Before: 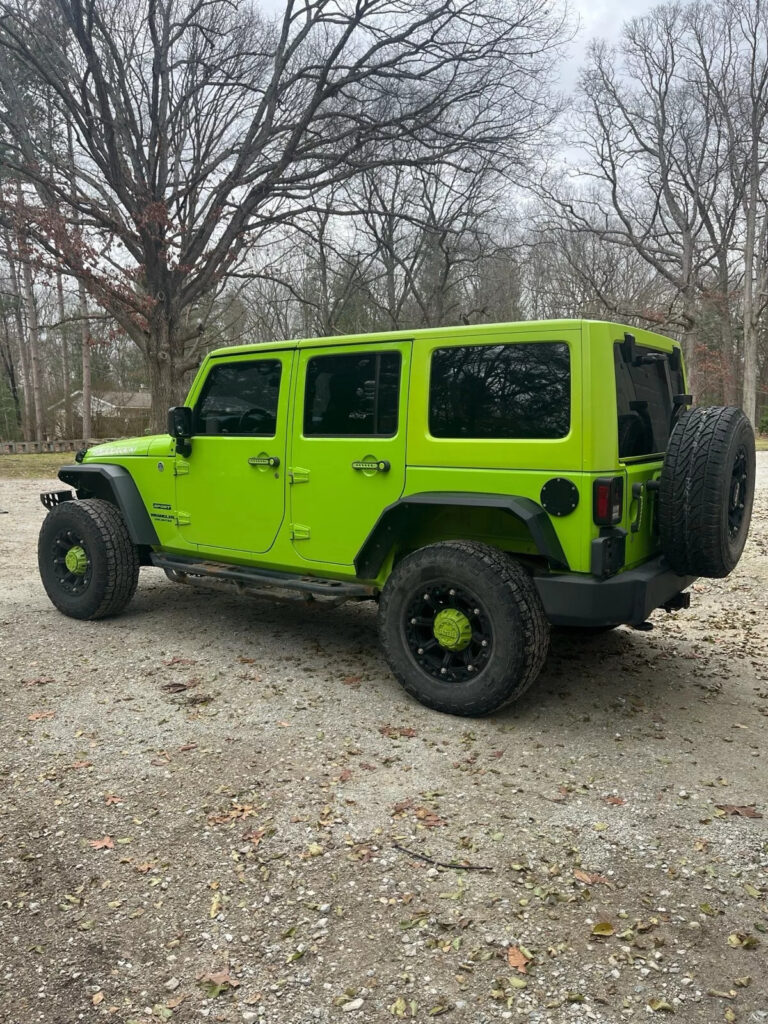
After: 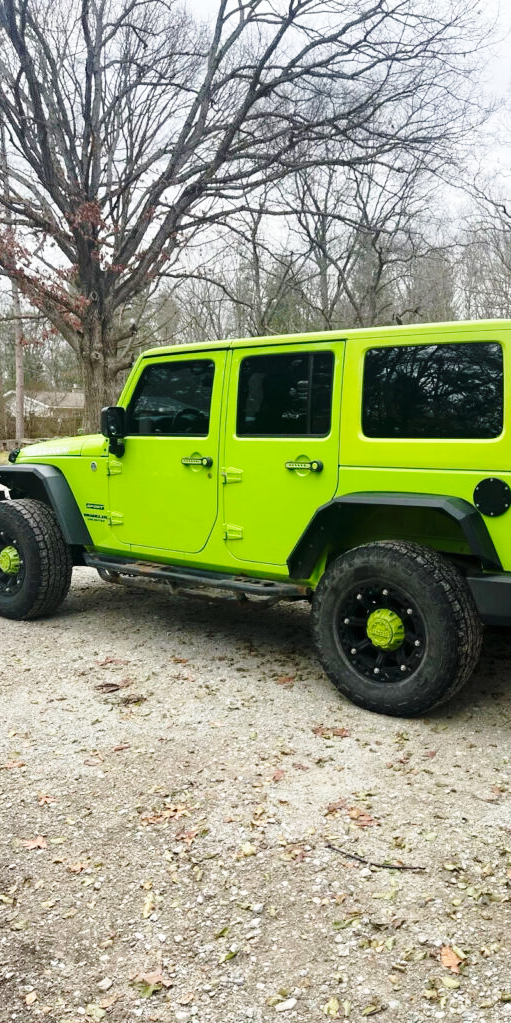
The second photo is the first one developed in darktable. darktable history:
base curve: curves: ch0 [(0, 0) (0.028, 0.03) (0.121, 0.232) (0.46, 0.748) (0.859, 0.968) (1, 1)], preserve colors none
crop and rotate: left 8.786%, right 24.548%
